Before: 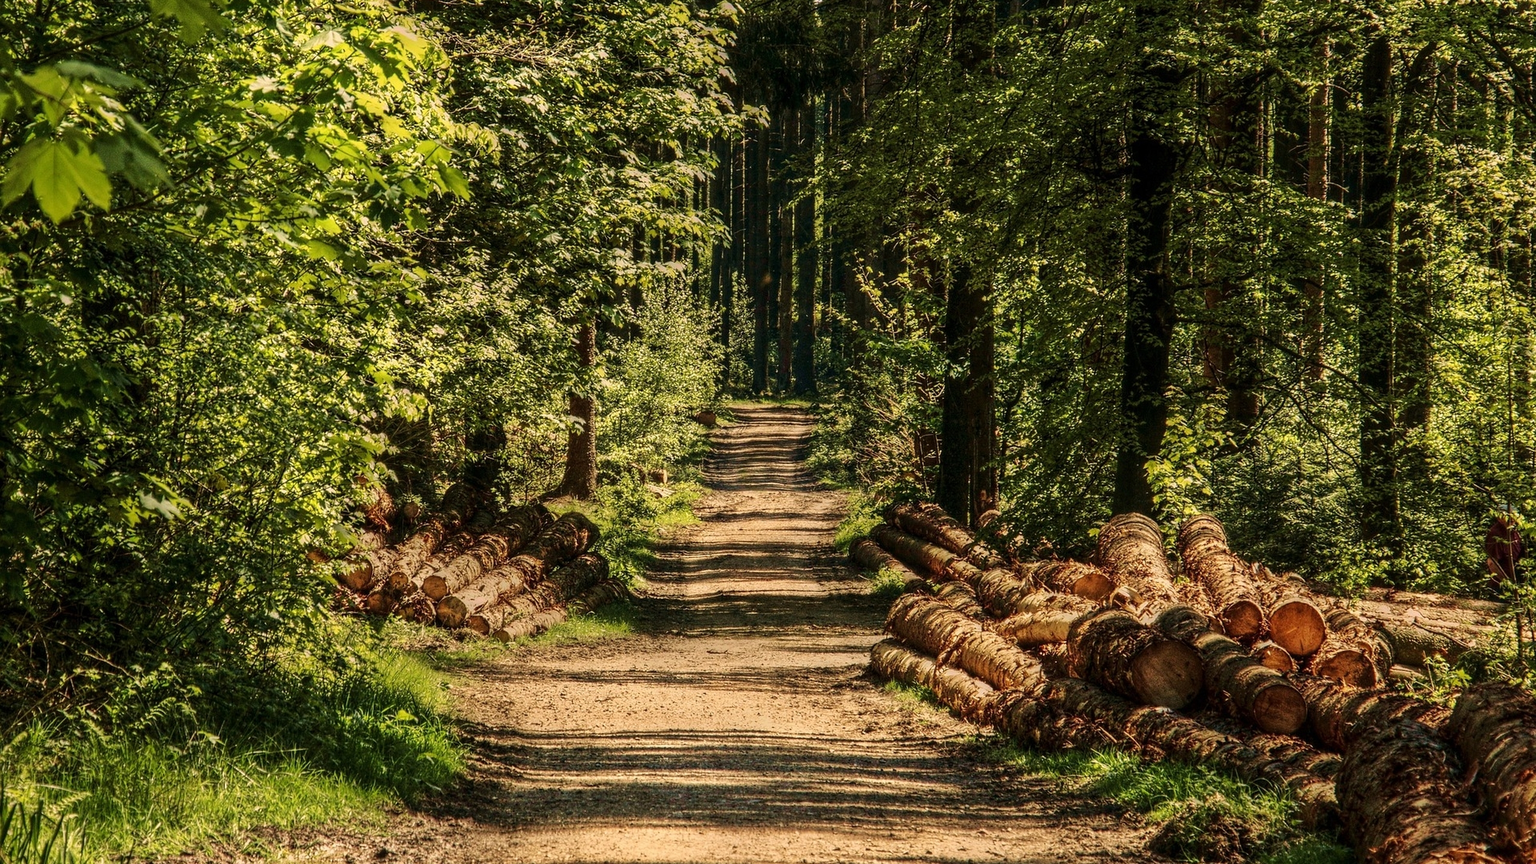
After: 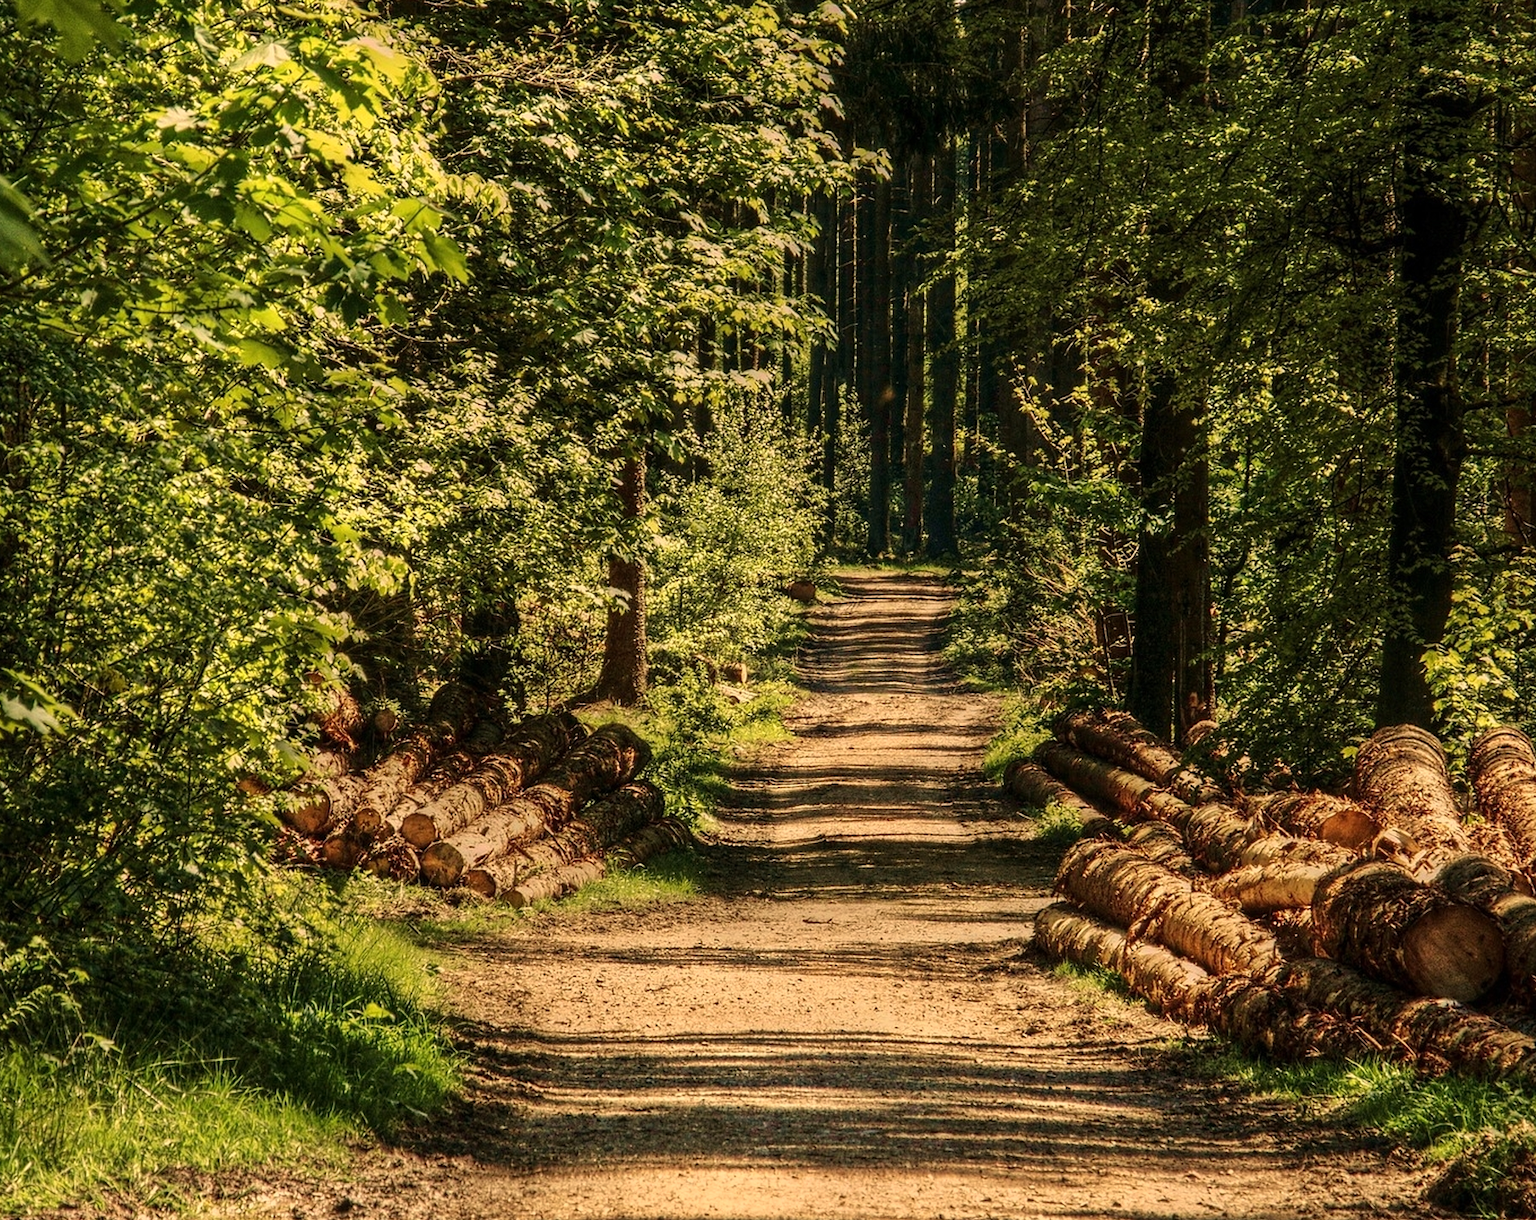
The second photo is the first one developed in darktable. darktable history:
white balance: red 1.045, blue 0.932
crop and rotate: left 9.061%, right 20.142%
